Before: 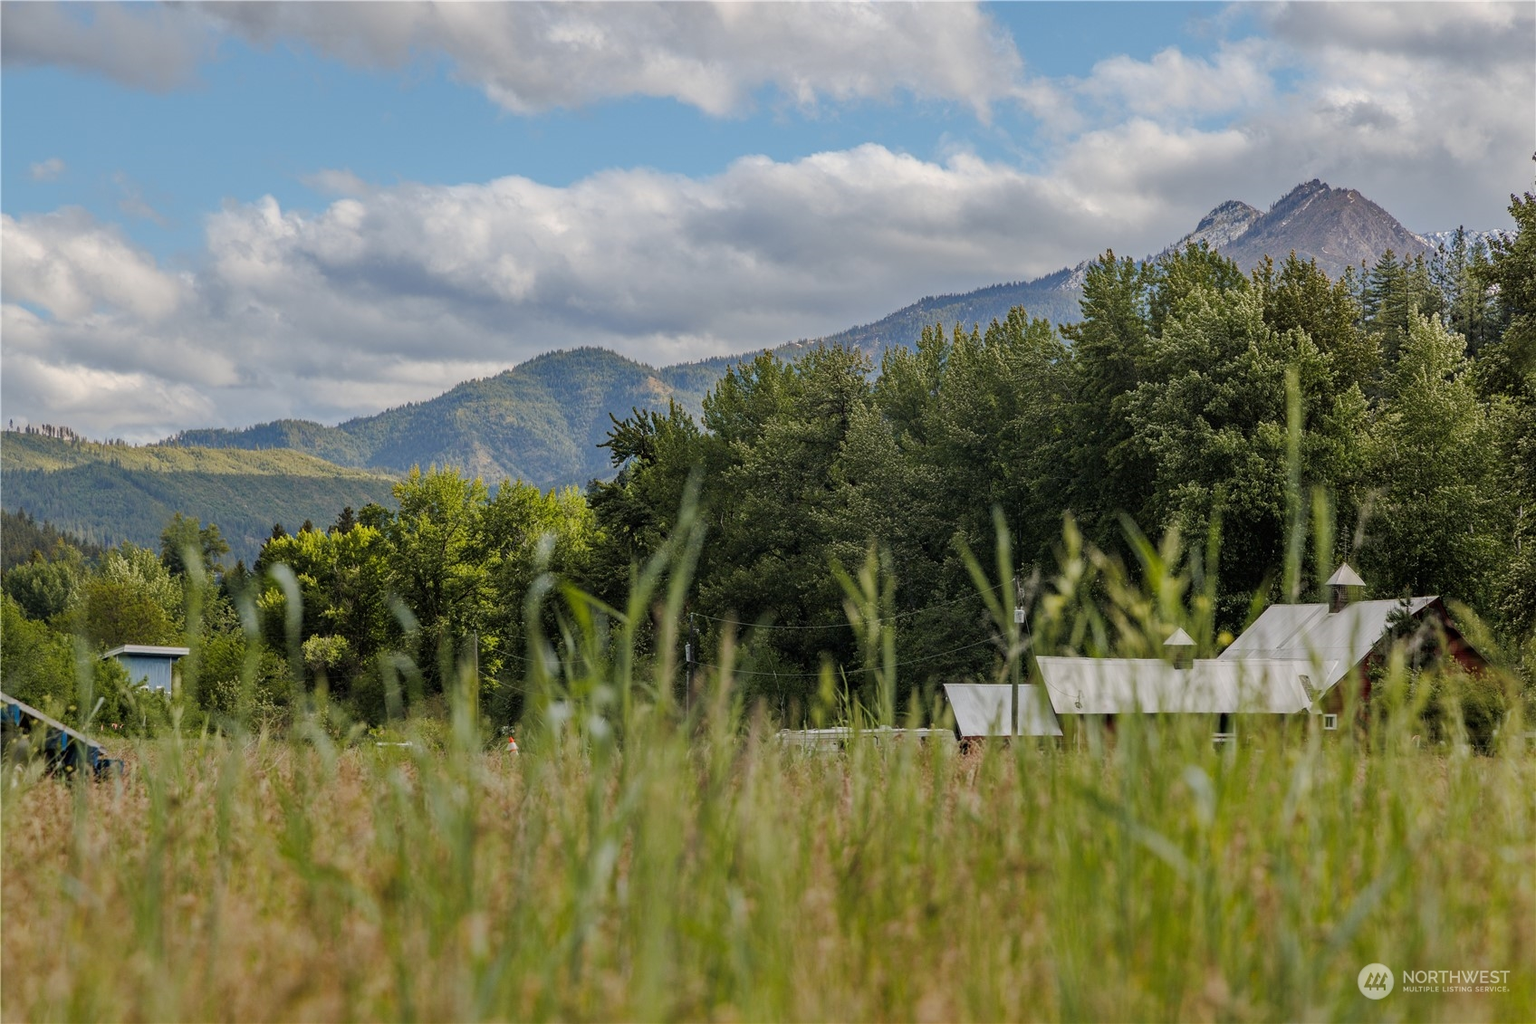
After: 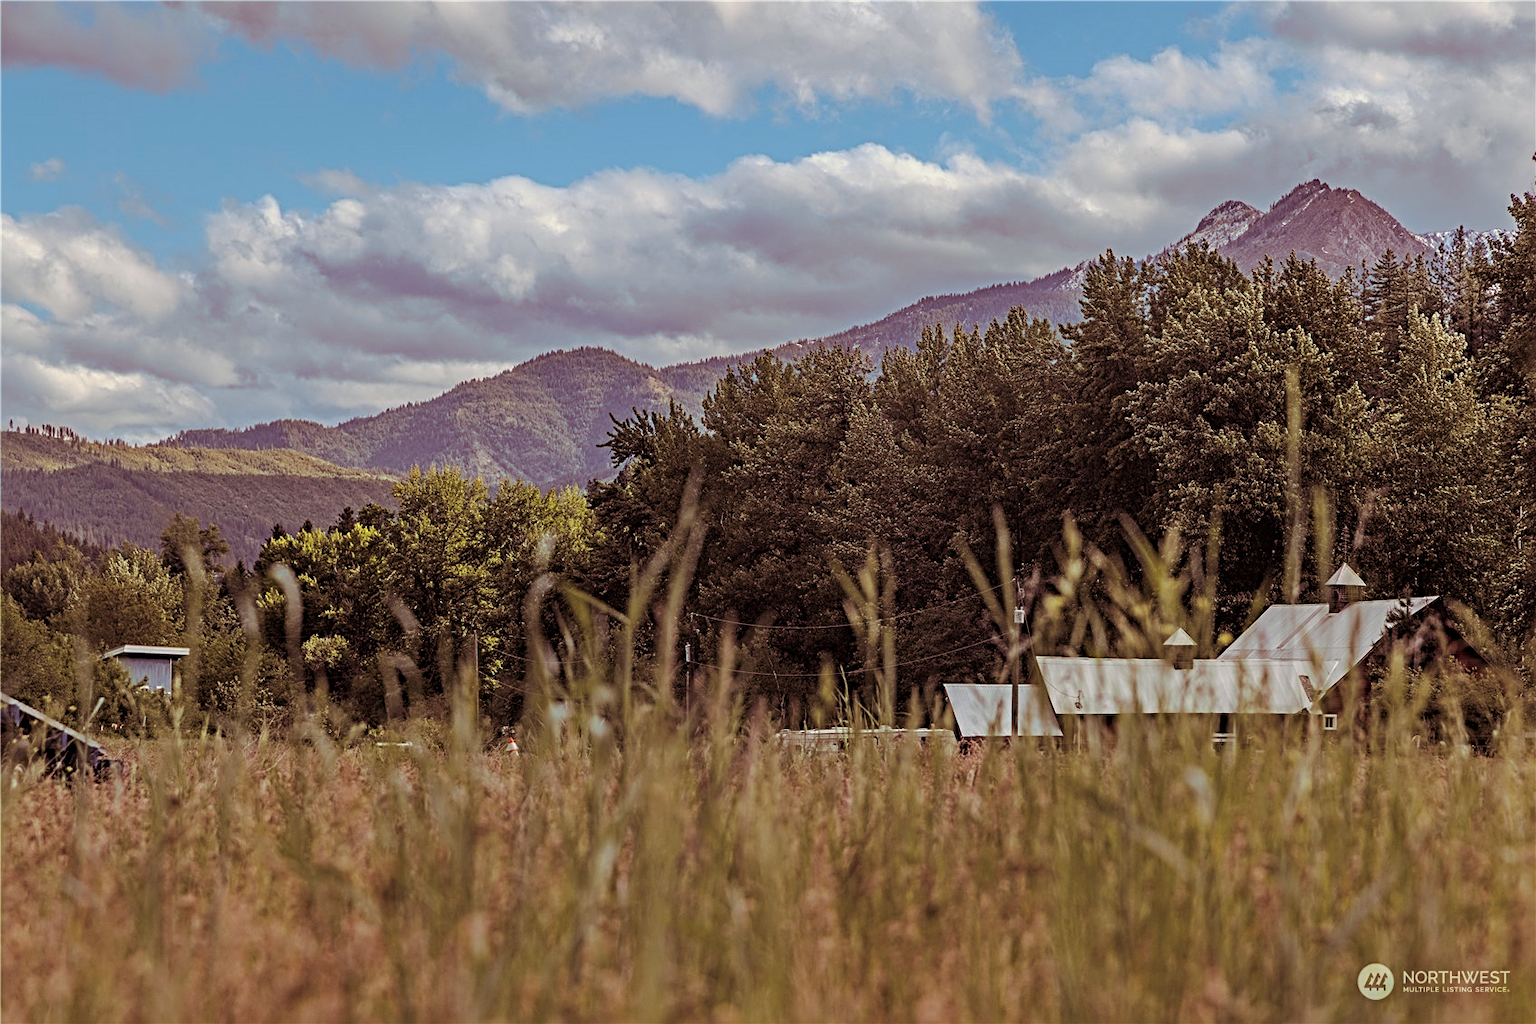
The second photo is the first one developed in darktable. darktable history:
sharpen: radius 4
haze removal: compatibility mode true, adaptive false
split-toning: shadows › hue 360°
